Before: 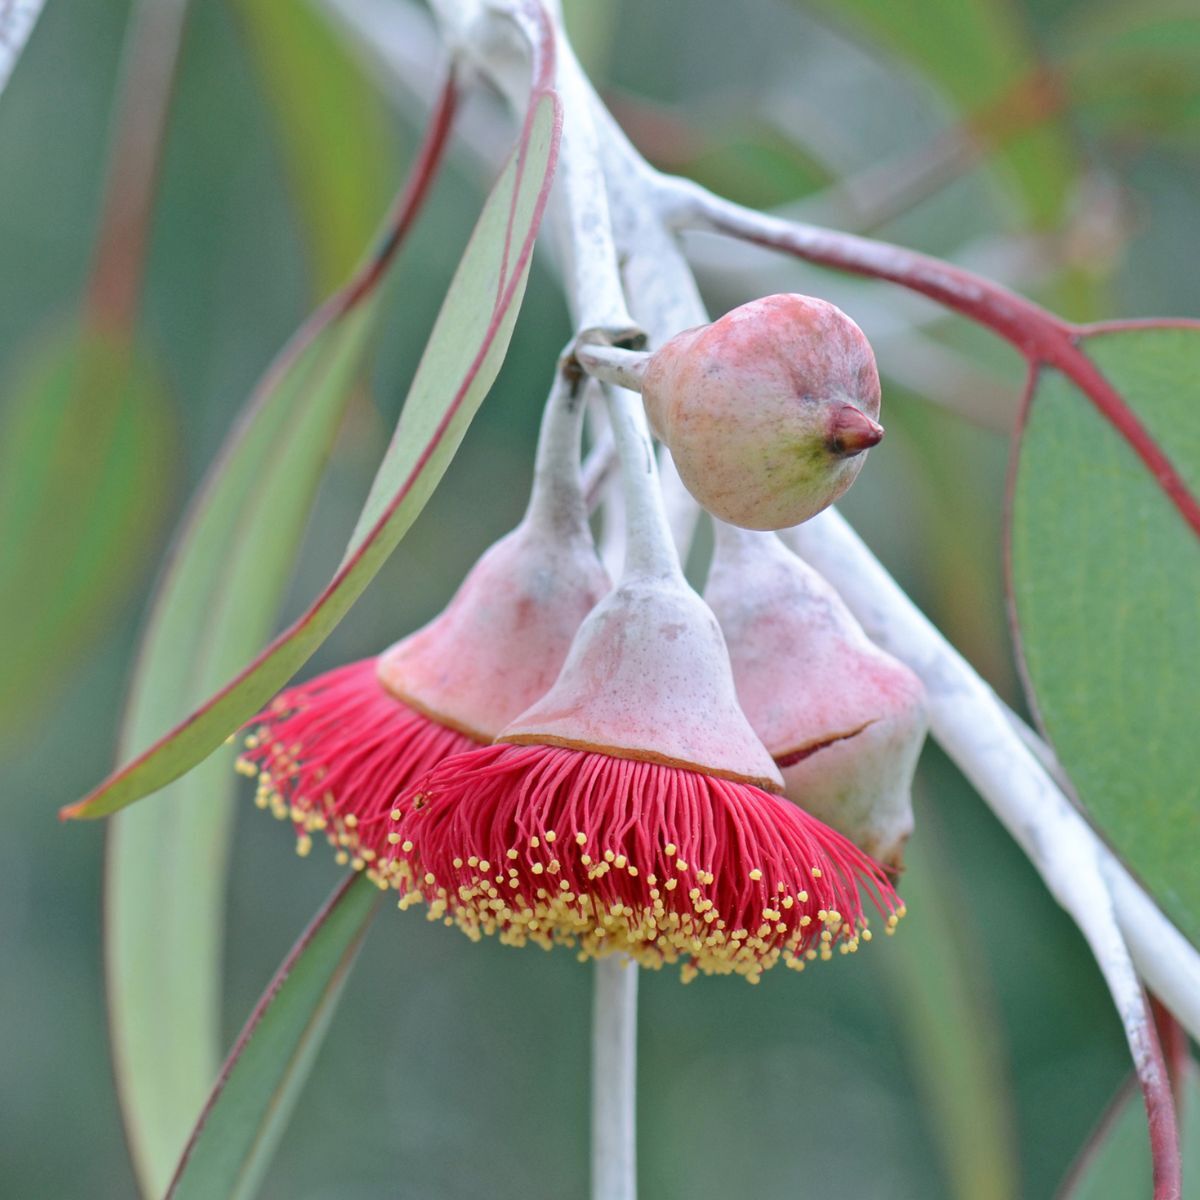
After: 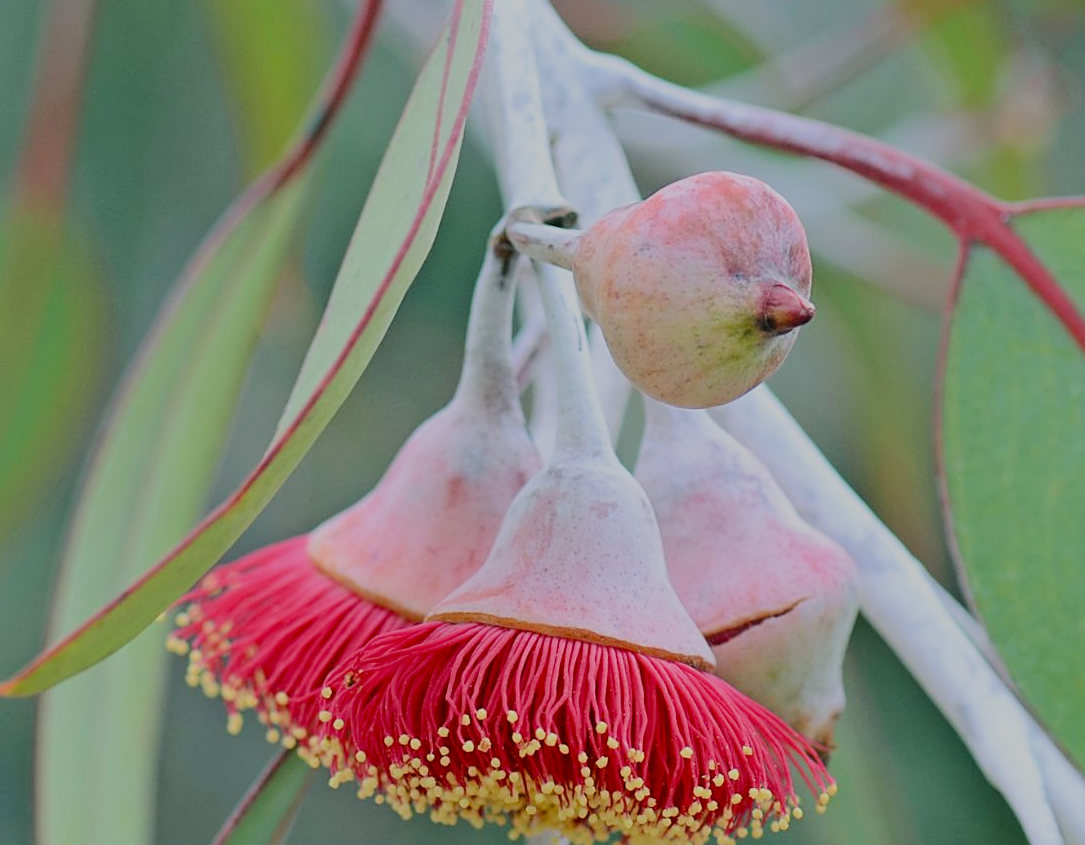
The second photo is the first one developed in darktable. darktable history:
sharpen: on, module defaults
filmic rgb: middle gray luminance 29.99%, black relative exposure -9.03 EV, white relative exposure 6.99 EV, target black luminance 0%, hardness 2.94, latitude 1.68%, contrast 0.962, highlights saturation mix 4.27%, shadows ↔ highlights balance 12.03%, color science v5 (2021), iterations of high-quality reconstruction 0, contrast in shadows safe, contrast in highlights safe
crop: left 5.816%, top 10.219%, right 3.692%, bottom 19.318%
